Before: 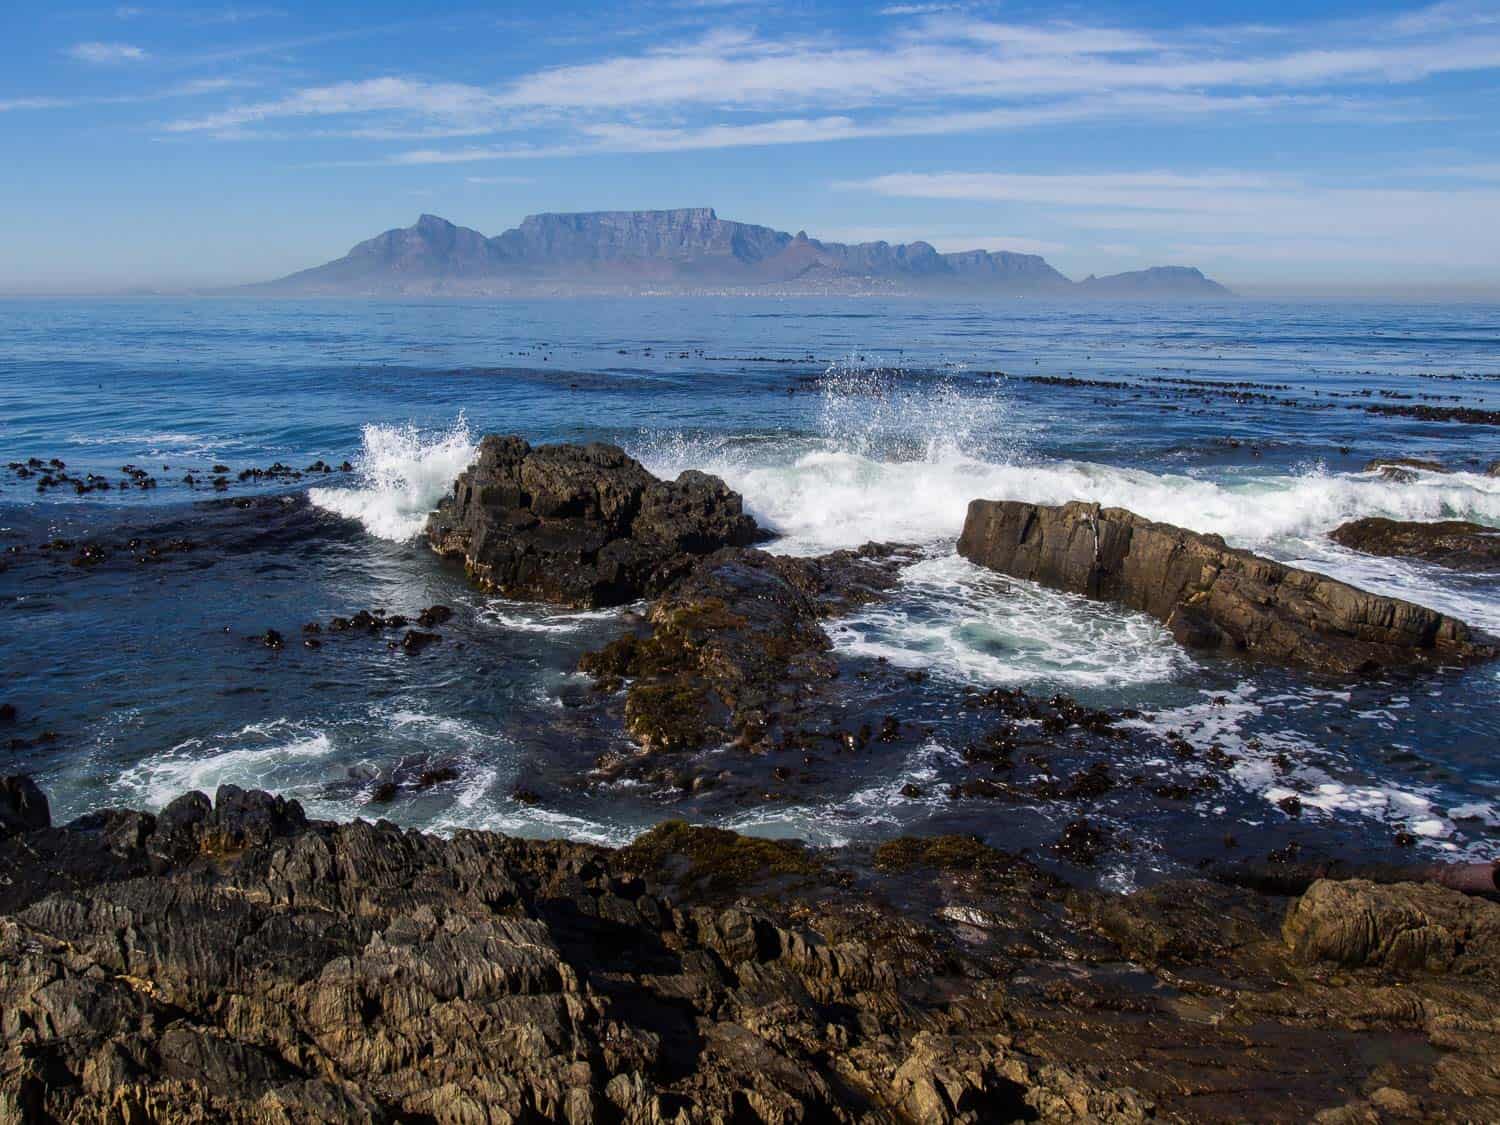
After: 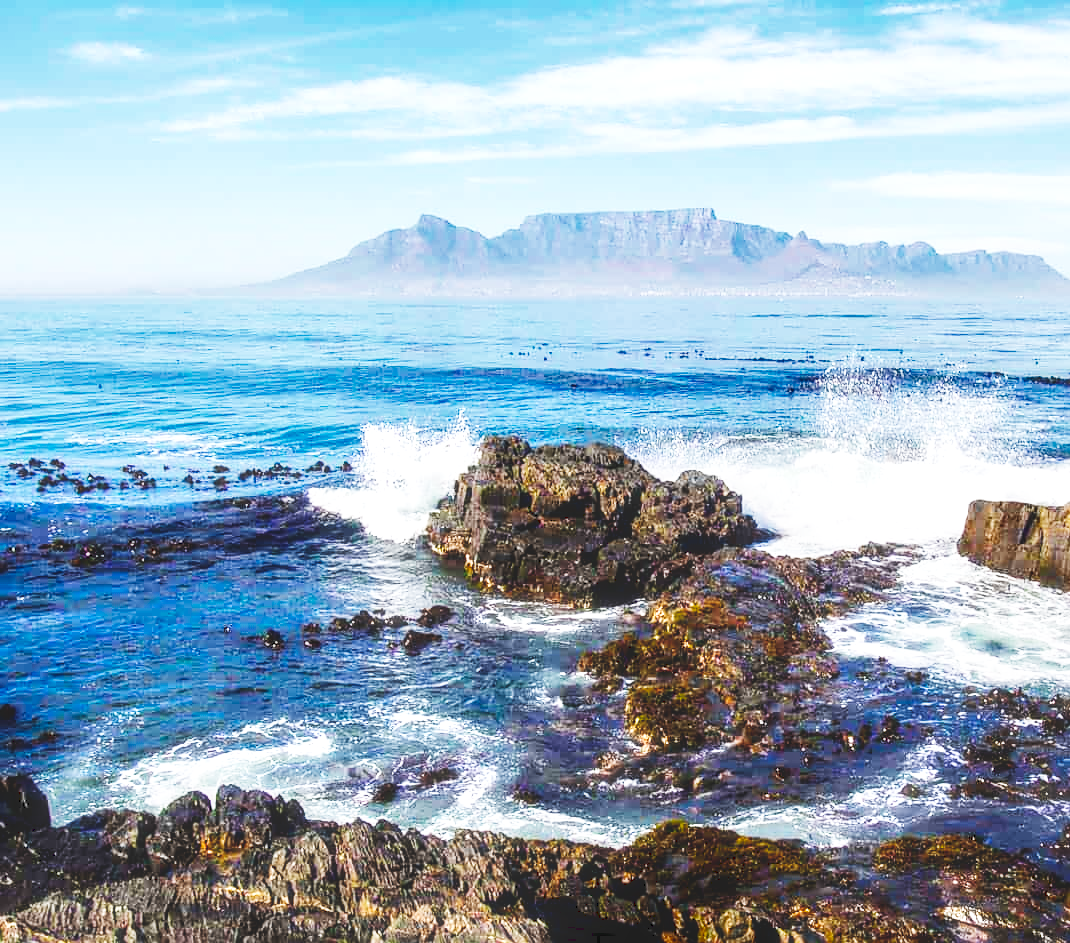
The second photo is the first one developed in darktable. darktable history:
local contrast: on, module defaults
sharpen: radius 1.854, amount 0.394, threshold 1.697
shadows and highlights: shadows -86.48, highlights -36.92, soften with gaussian
color balance rgb: linear chroma grading › global chroma 15.338%, perceptual saturation grading › global saturation 25.534%, perceptual brilliance grading › global brilliance 9.483%, perceptual brilliance grading › shadows 15.838%
crop: right 28.659%, bottom 16.176%
tone curve: curves: ch0 [(0, 0) (0.003, 0.156) (0.011, 0.156) (0.025, 0.161) (0.044, 0.164) (0.069, 0.178) (0.1, 0.201) (0.136, 0.229) (0.177, 0.263) (0.224, 0.301) (0.277, 0.355) (0.335, 0.415) (0.399, 0.48) (0.468, 0.561) (0.543, 0.647) (0.623, 0.735) (0.709, 0.819) (0.801, 0.893) (0.898, 0.953) (1, 1)], preserve colors none
haze removal: strength -0.091, compatibility mode true, adaptive false
base curve: curves: ch0 [(0, 0) (0.008, 0.007) (0.022, 0.029) (0.048, 0.089) (0.092, 0.197) (0.191, 0.399) (0.275, 0.534) (0.357, 0.65) (0.477, 0.78) (0.542, 0.833) (0.799, 0.973) (1, 1)], preserve colors none
